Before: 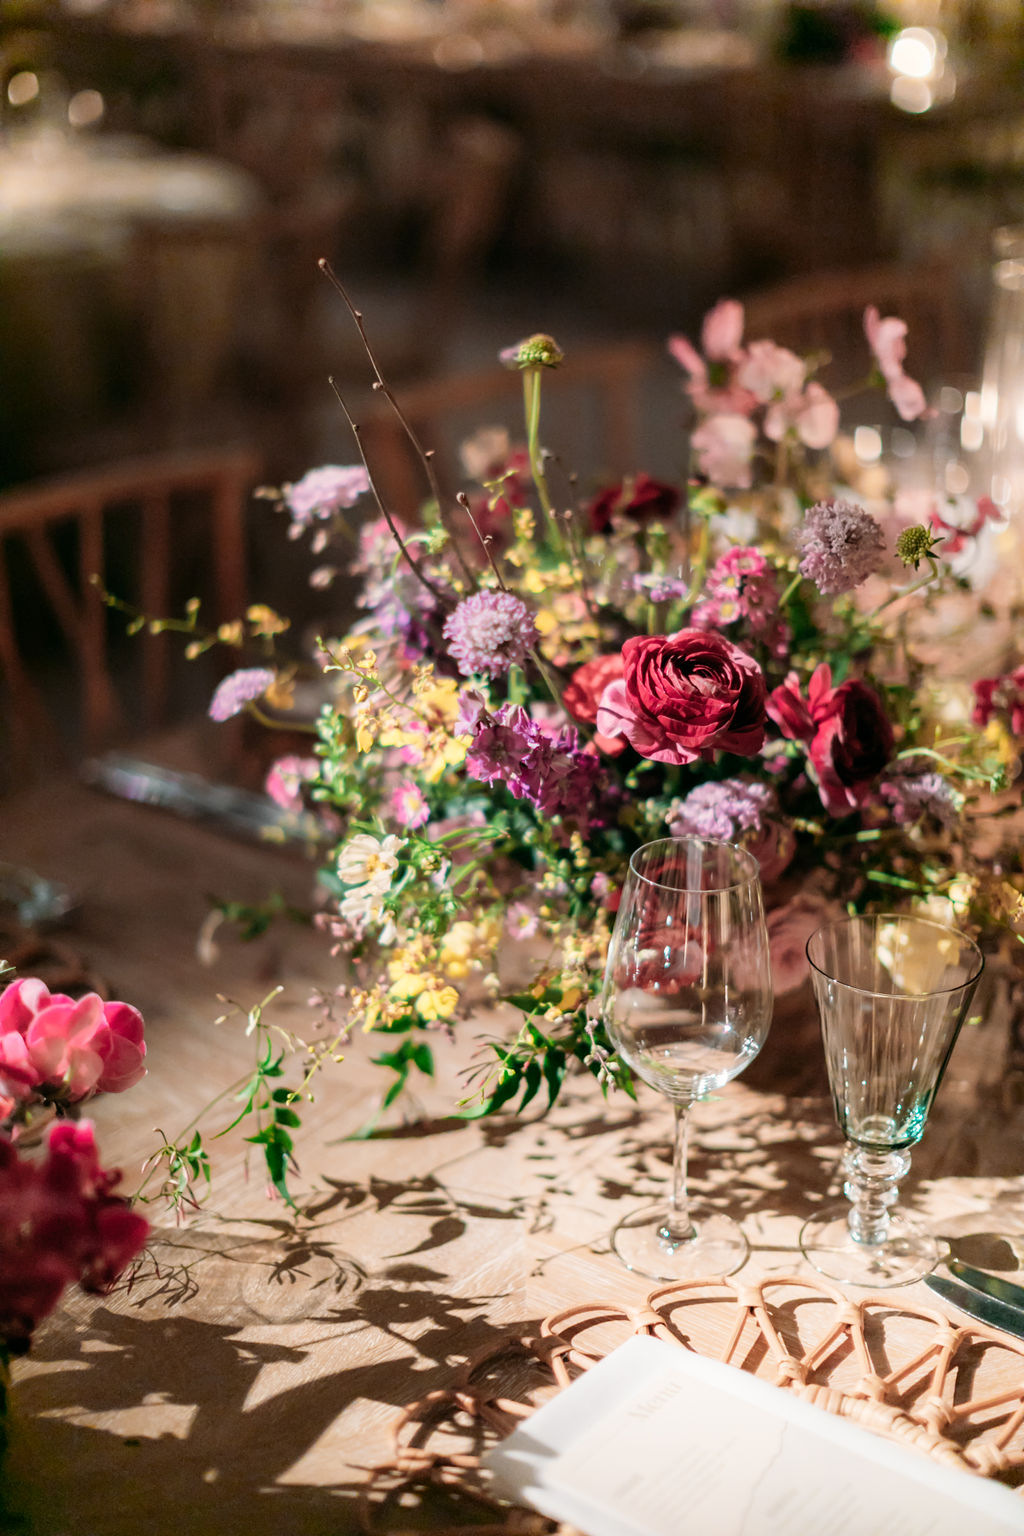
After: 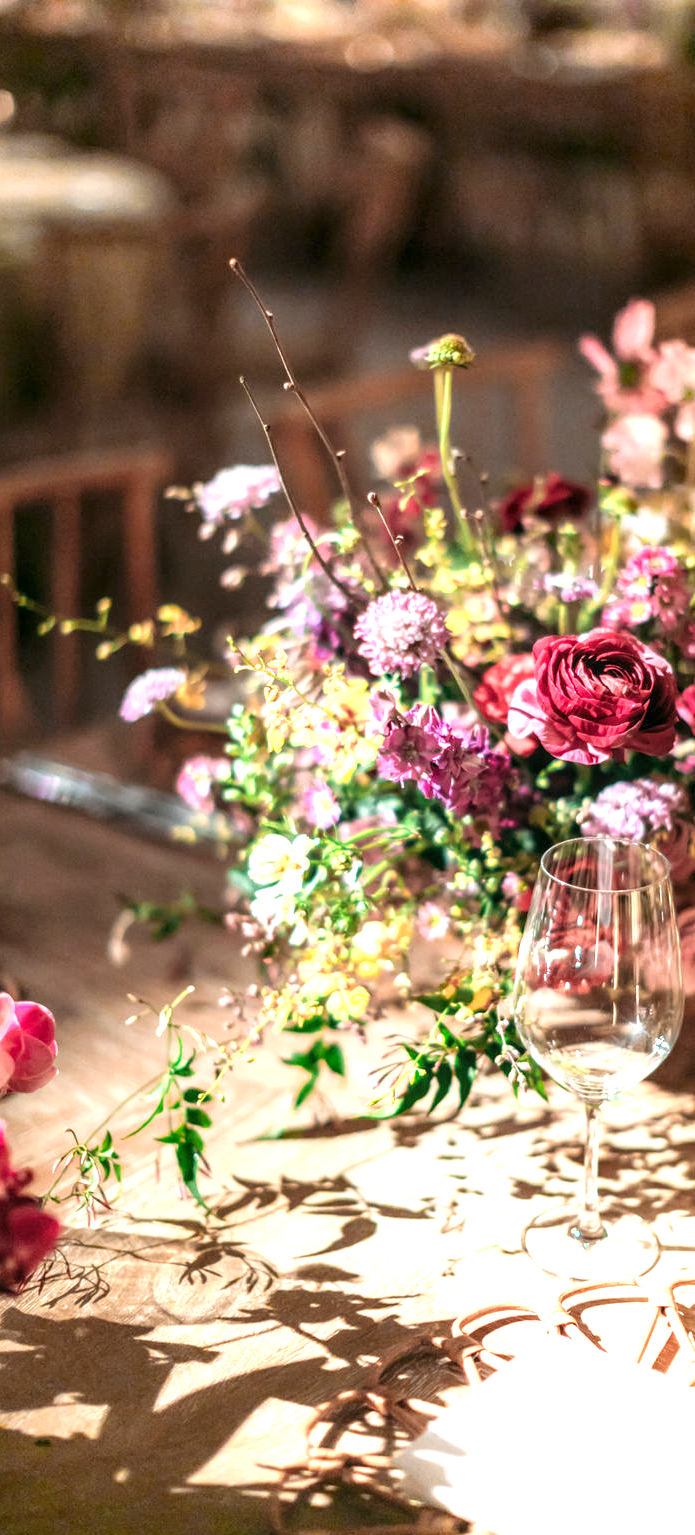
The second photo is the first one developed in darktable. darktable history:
local contrast: on, module defaults
exposure: black level correction 0, exposure 1.001 EV, compensate highlight preservation false
crop and rotate: left 8.747%, right 23.377%
